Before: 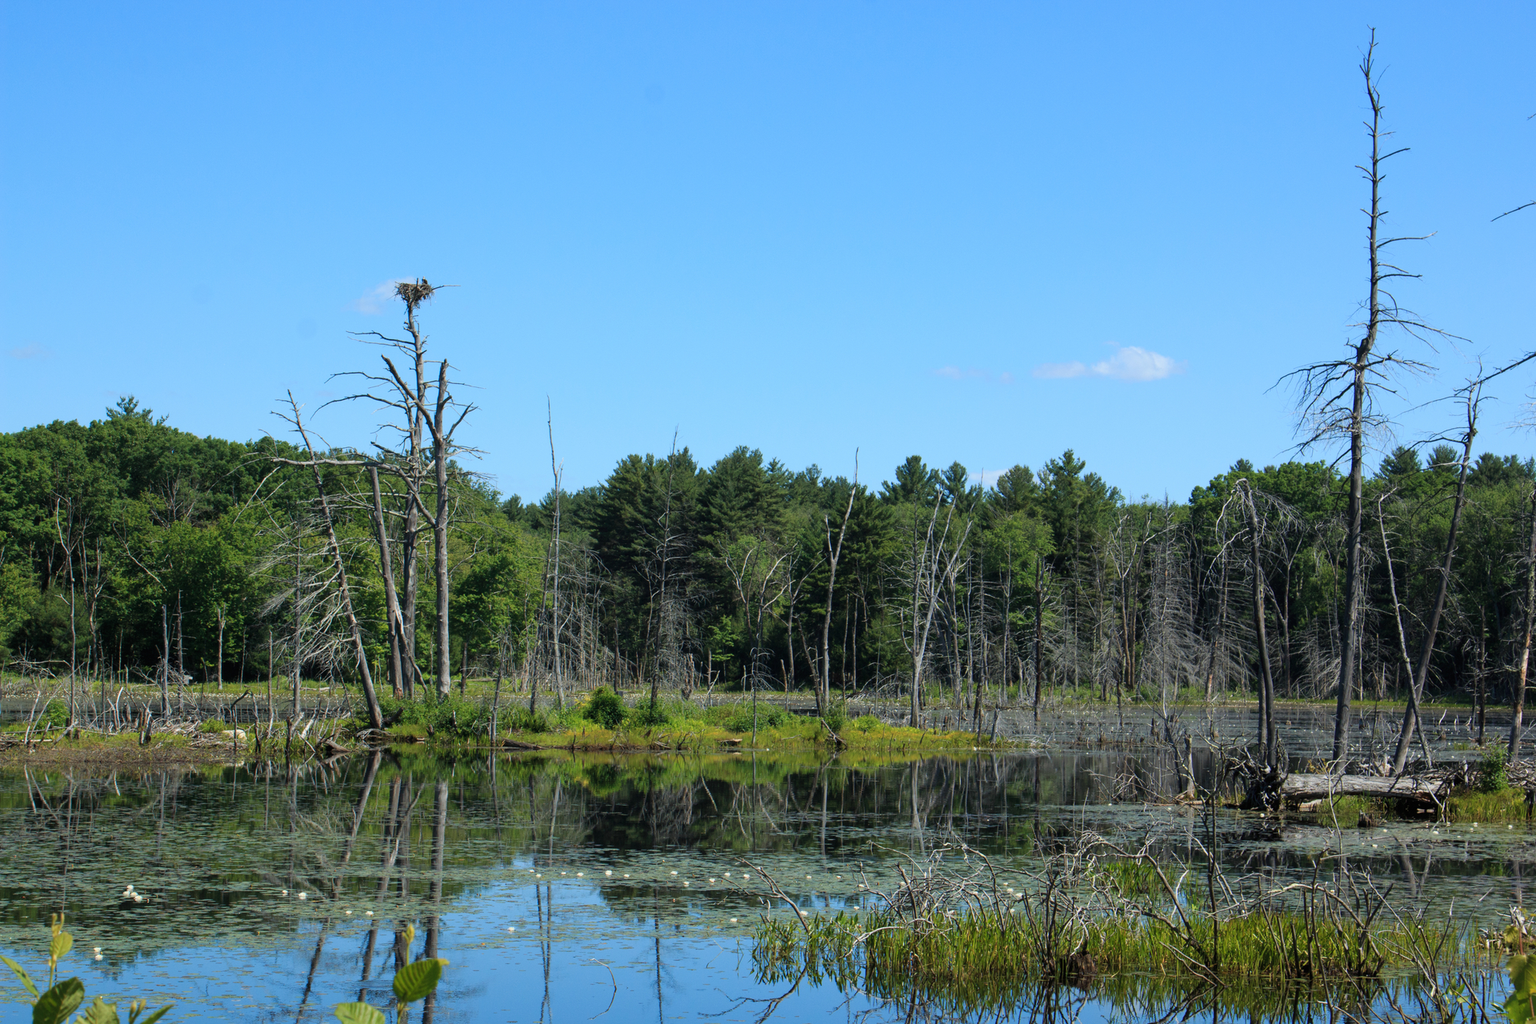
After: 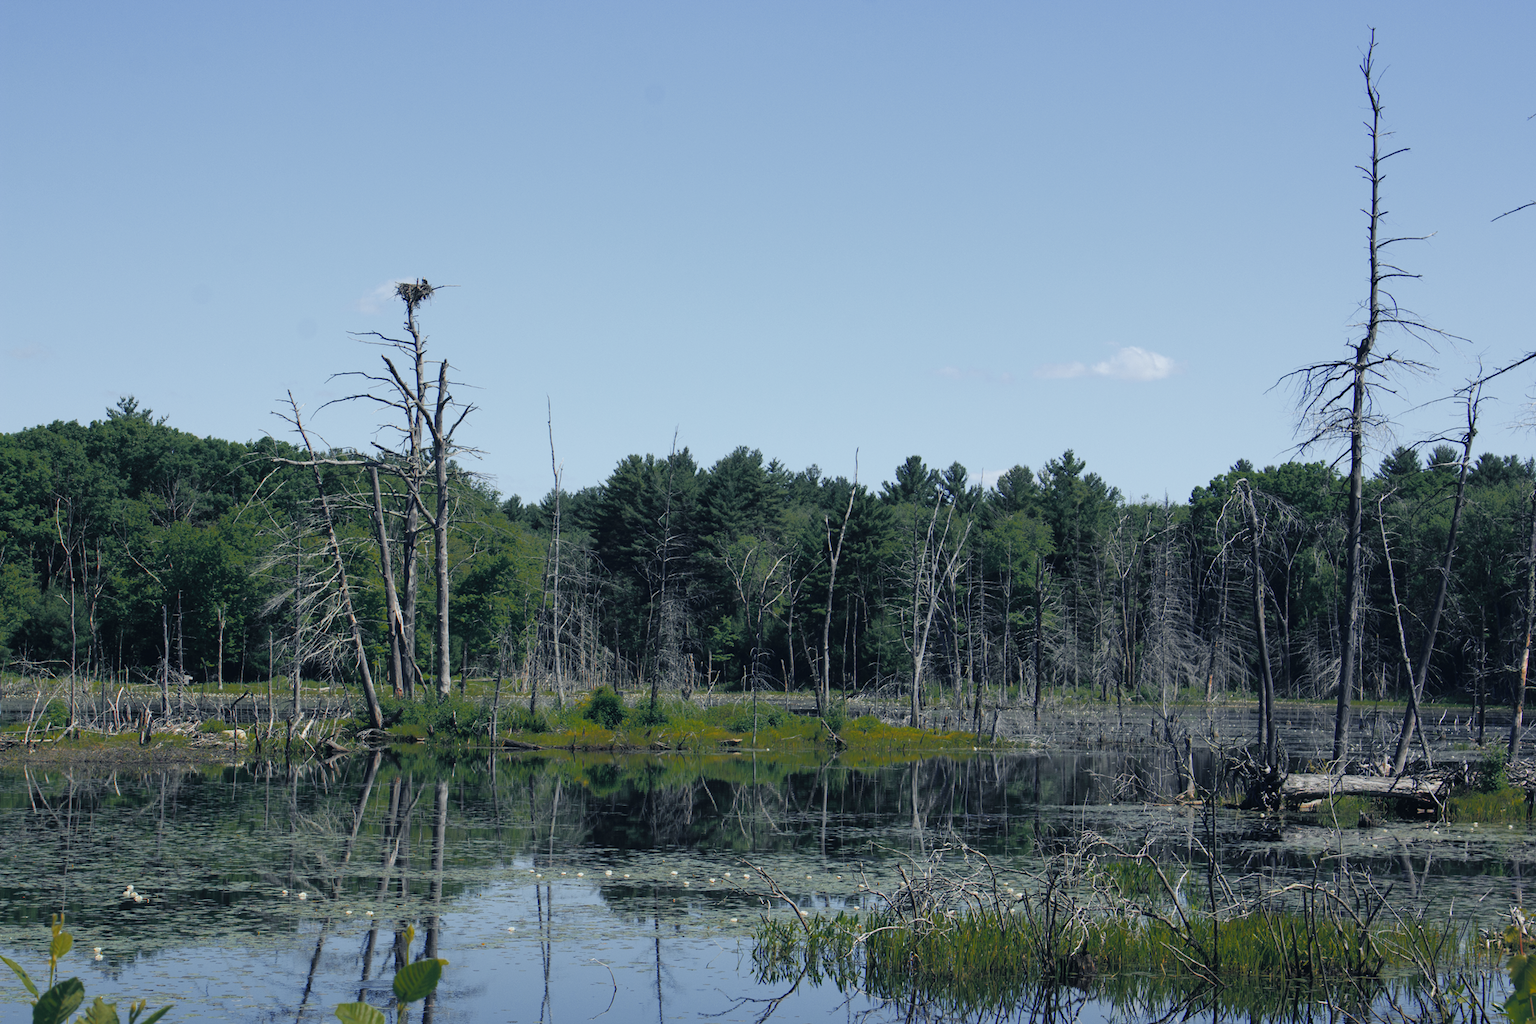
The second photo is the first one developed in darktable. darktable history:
color balance rgb: shadows lift › luminance -40.831%, shadows lift › chroma 14.103%, shadows lift › hue 257.81°, global offset › luminance 0.467%, perceptual saturation grading › global saturation 25.803%
tone equalizer: edges refinement/feathering 500, mask exposure compensation -1.57 EV, preserve details no
color zones: curves: ch0 [(0, 0.48) (0.209, 0.398) (0.305, 0.332) (0.429, 0.493) (0.571, 0.5) (0.714, 0.5) (0.857, 0.5) (1, 0.48)]; ch1 [(0, 0.736) (0.143, 0.625) (0.225, 0.371) (0.429, 0.256) (0.571, 0.241) (0.714, 0.213) (0.857, 0.48) (1, 0.736)]; ch2 [(0, 0.448) (0.143, 0.498) (0.286, 0.5) (0.429, 0.5) (0.571, 0.5) (0.714, 0.5) (0.857, 0.5) (1, 0.448)]
